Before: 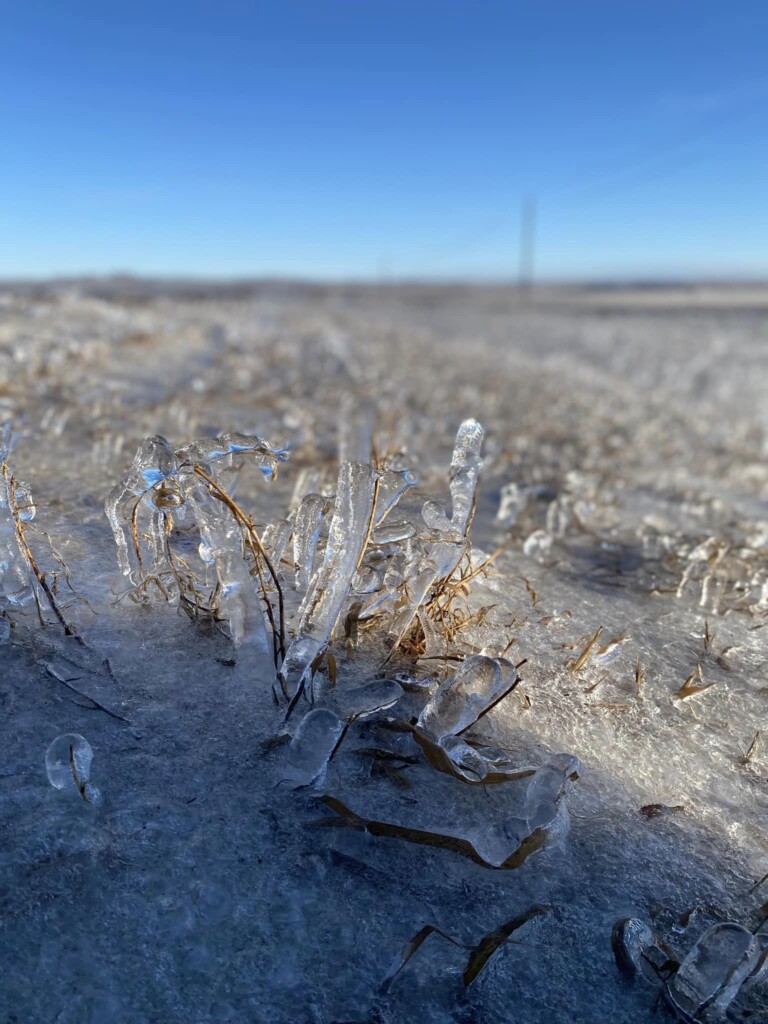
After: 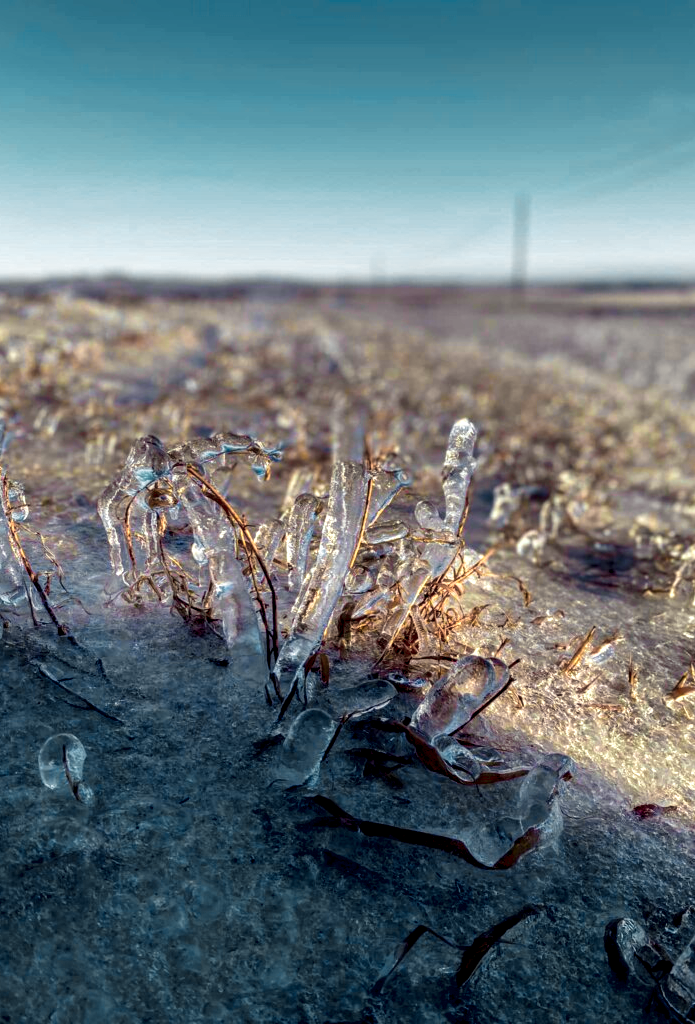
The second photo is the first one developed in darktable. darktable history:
color correction: highlights a* -0.883, highlights b* 4.5, shadows a* 3.64
crop and rotate: left 1.034%, right 8.345%
velvia: strength 49.38%
local contrast: highlights 4%, shadows 7%, detail 182%
levels: mode automatic, black 0.022%, levels [0, 0.352, 0.703]
color zones: curves: ch0 [(0.257, 0.558) (0.75, 0.565)]; ch1 [(0.004, 0.857) (0.14, 0.416) (0.257, 0.695) (0.442, 0.032) (0.736, 0.266) (0.891, 0.741)]; ch2 [(0, 0.623) (0.112, 0.436) (0.271, 0.474) (0.516, 0.64) (0.743, 0.286)]
color balance rgb: linear chroma grading › shadows -1.579%, linear chroma grading › highlights -14.783%, linear chroma grading › global chroma -9.883%, linear chroma grading › mid-tones -10.424%, perceptual saturation grading › global saturation -0.068%, global vibrance 31.024%
shadows and highlights: radius 121.14, shadows 21.5, white point adjustment -9.63, highlights -15.21, soften with gaussian
